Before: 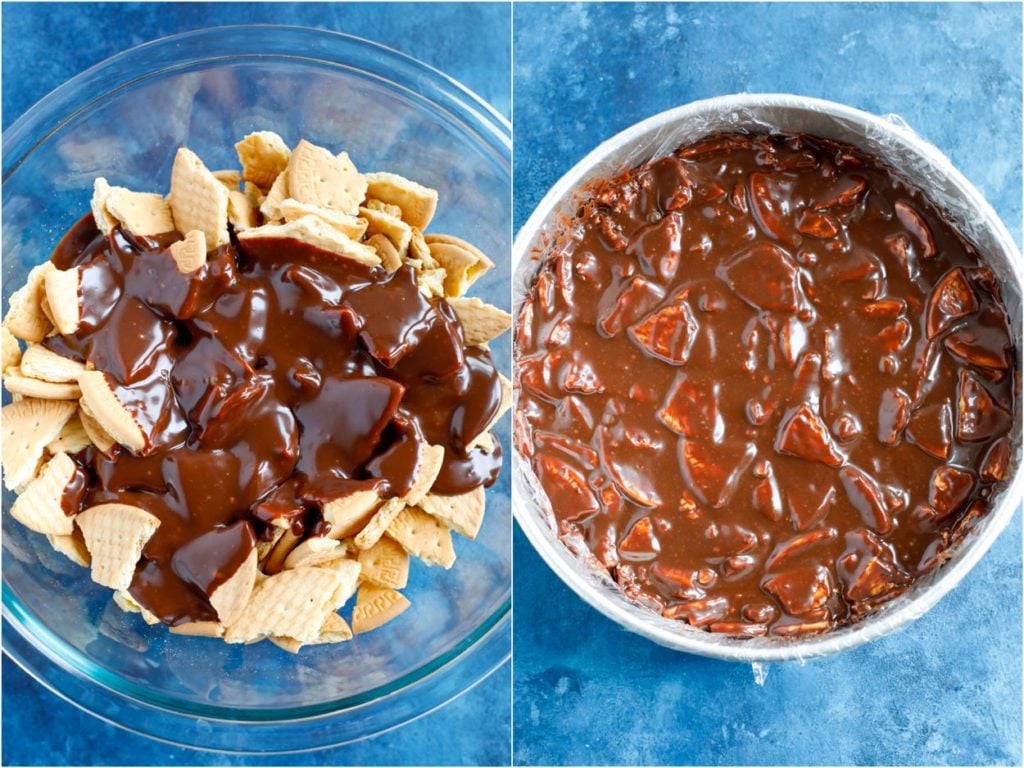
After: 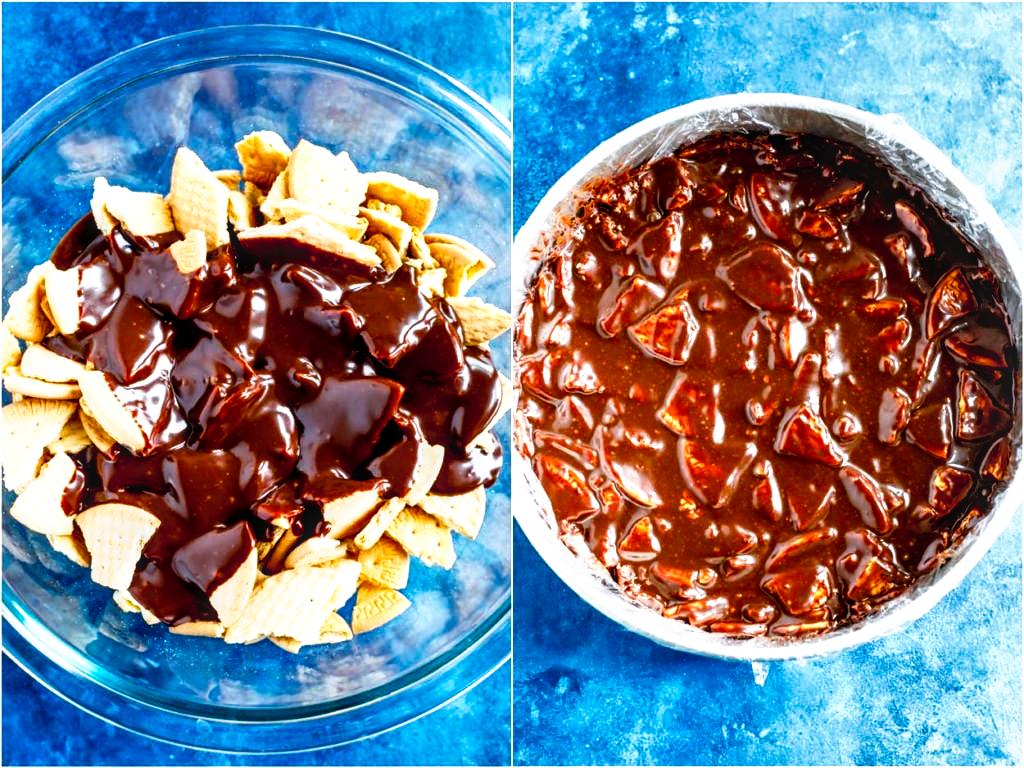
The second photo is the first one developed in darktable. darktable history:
color balance rgb: shadows lift › luminance -20%, power › hue 72.24°, highlights gain › luminance 15%, global offset › hue 171.6°, perceptual saturation grading › global saturation 14.09%, perceptual saturation grading › highlights -25%, perceptual saturation grading › shadows 25%, global vibrance 25%, contrast 10%
tone curve: curves: ch0 [(0, 0) (0.003, 0) (0.011, 0.001) (0.025, 0.002) (0.044, 0.004) (0.069, 0.006) (0.1, 0.009) (0.136, 0.03) (0.177, 0.076) (0.224, 0.13) (0.277, 0.202) (0.335, 0.28) (0.399, 0.367) (0.468, 0.46) (0.543, 0.562) (0.623, 0.67) (0.709, 0.787) (0.801, 0.889) (0.898, 0.972) (1, 1)], preserve colors none
local contrast: detail 130%
